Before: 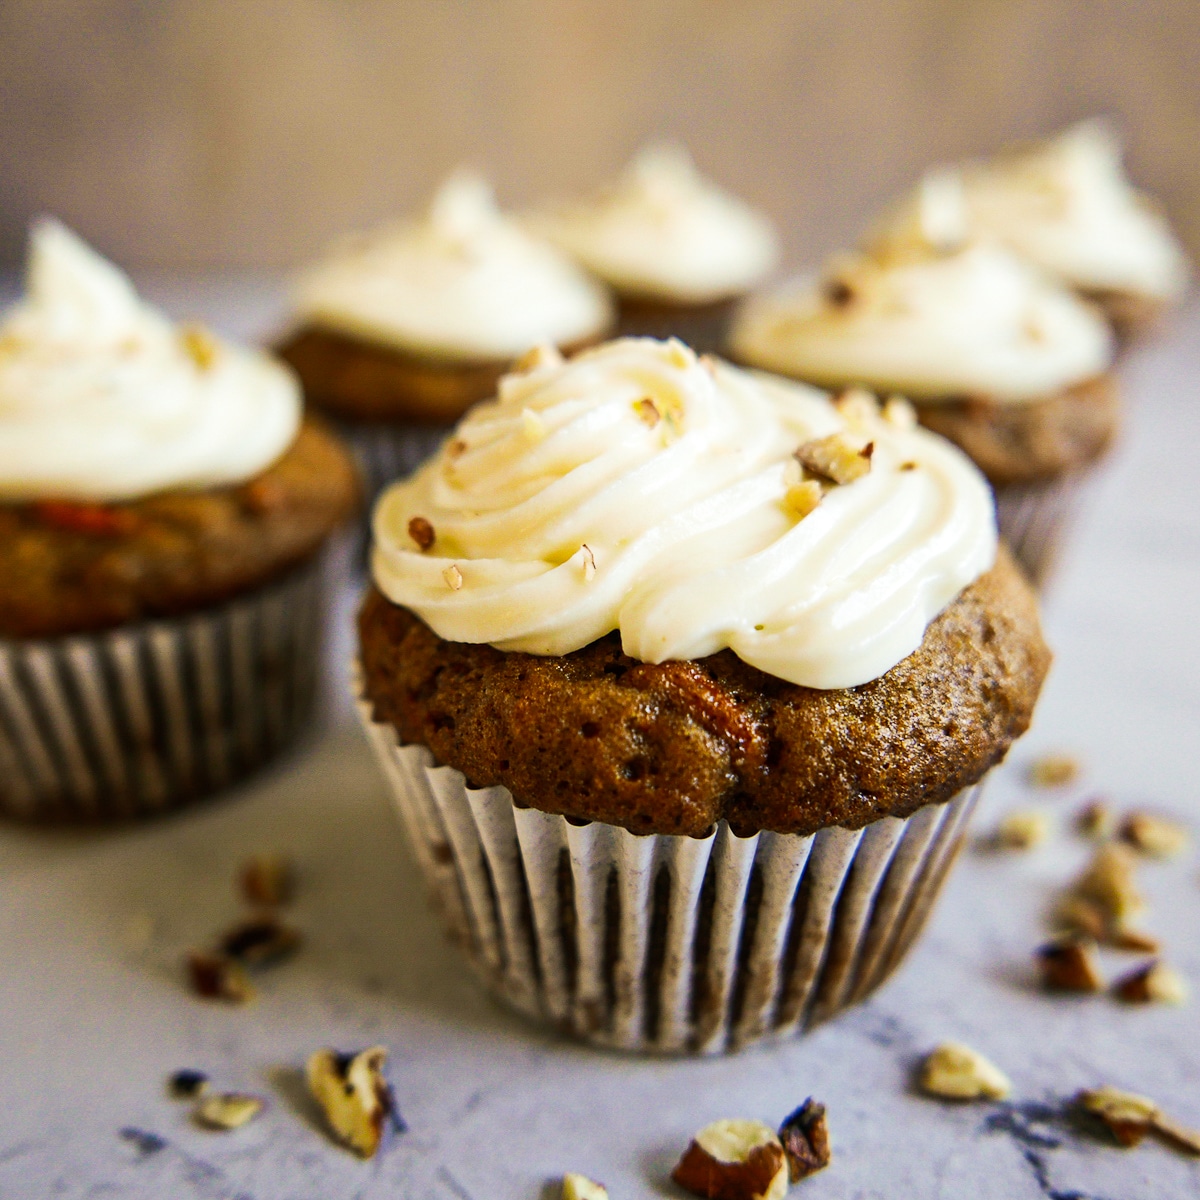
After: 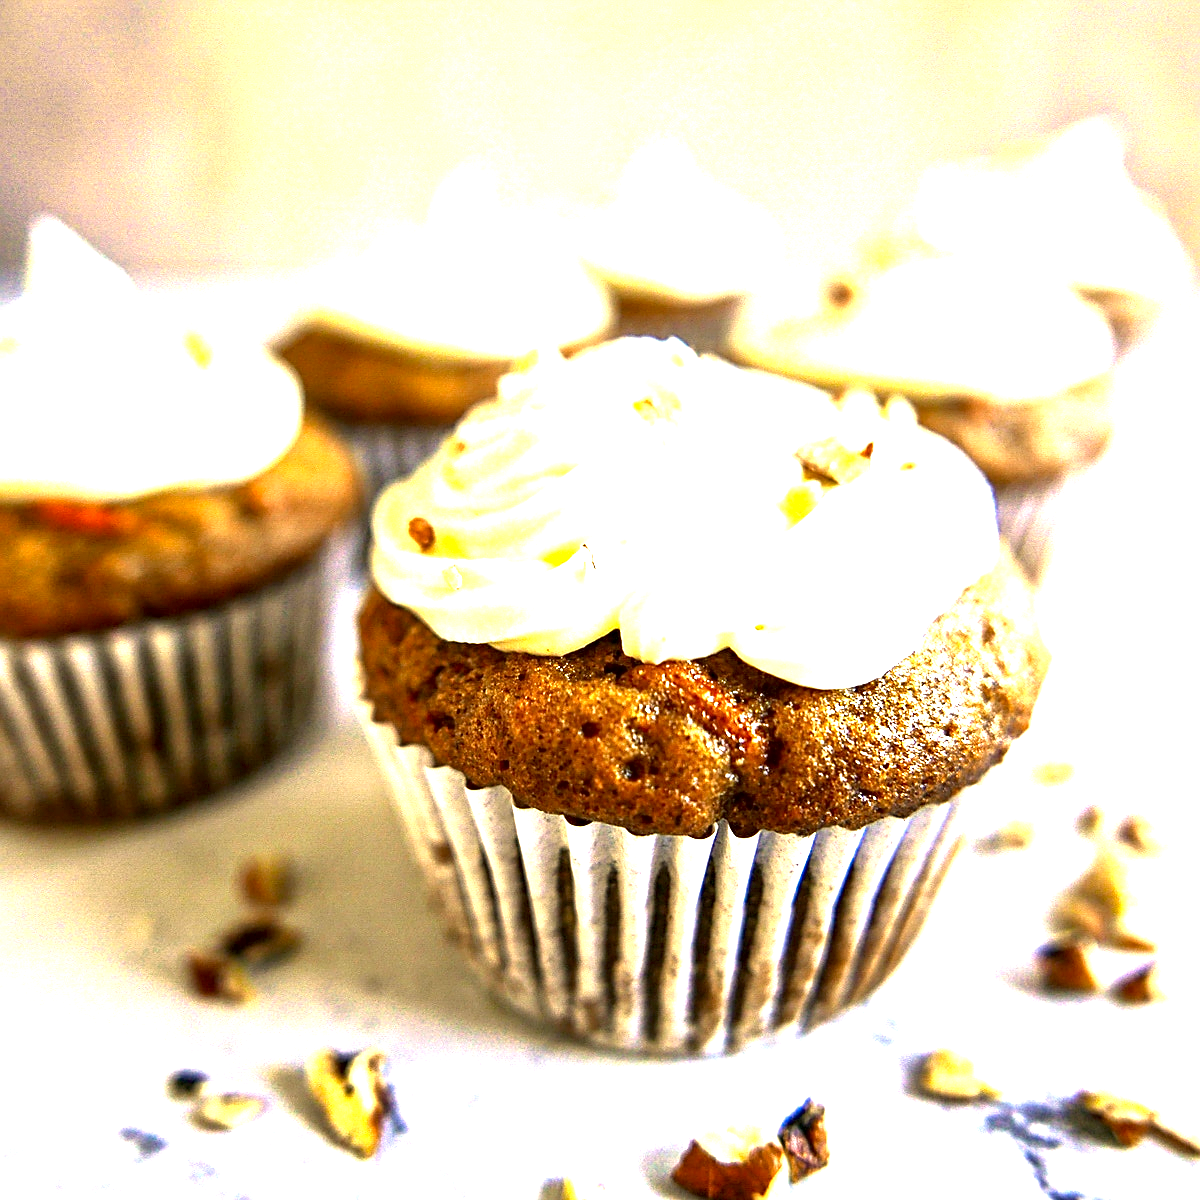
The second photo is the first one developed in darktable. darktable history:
exposure: black level correction 0.001, exposure 1.993 EV, compensate highlight preservation false
local contrast: mode bilateral grid, contrast 20, coarseness 50, detail 120%, midtone range 0.2
sharpen: on, module defaults
